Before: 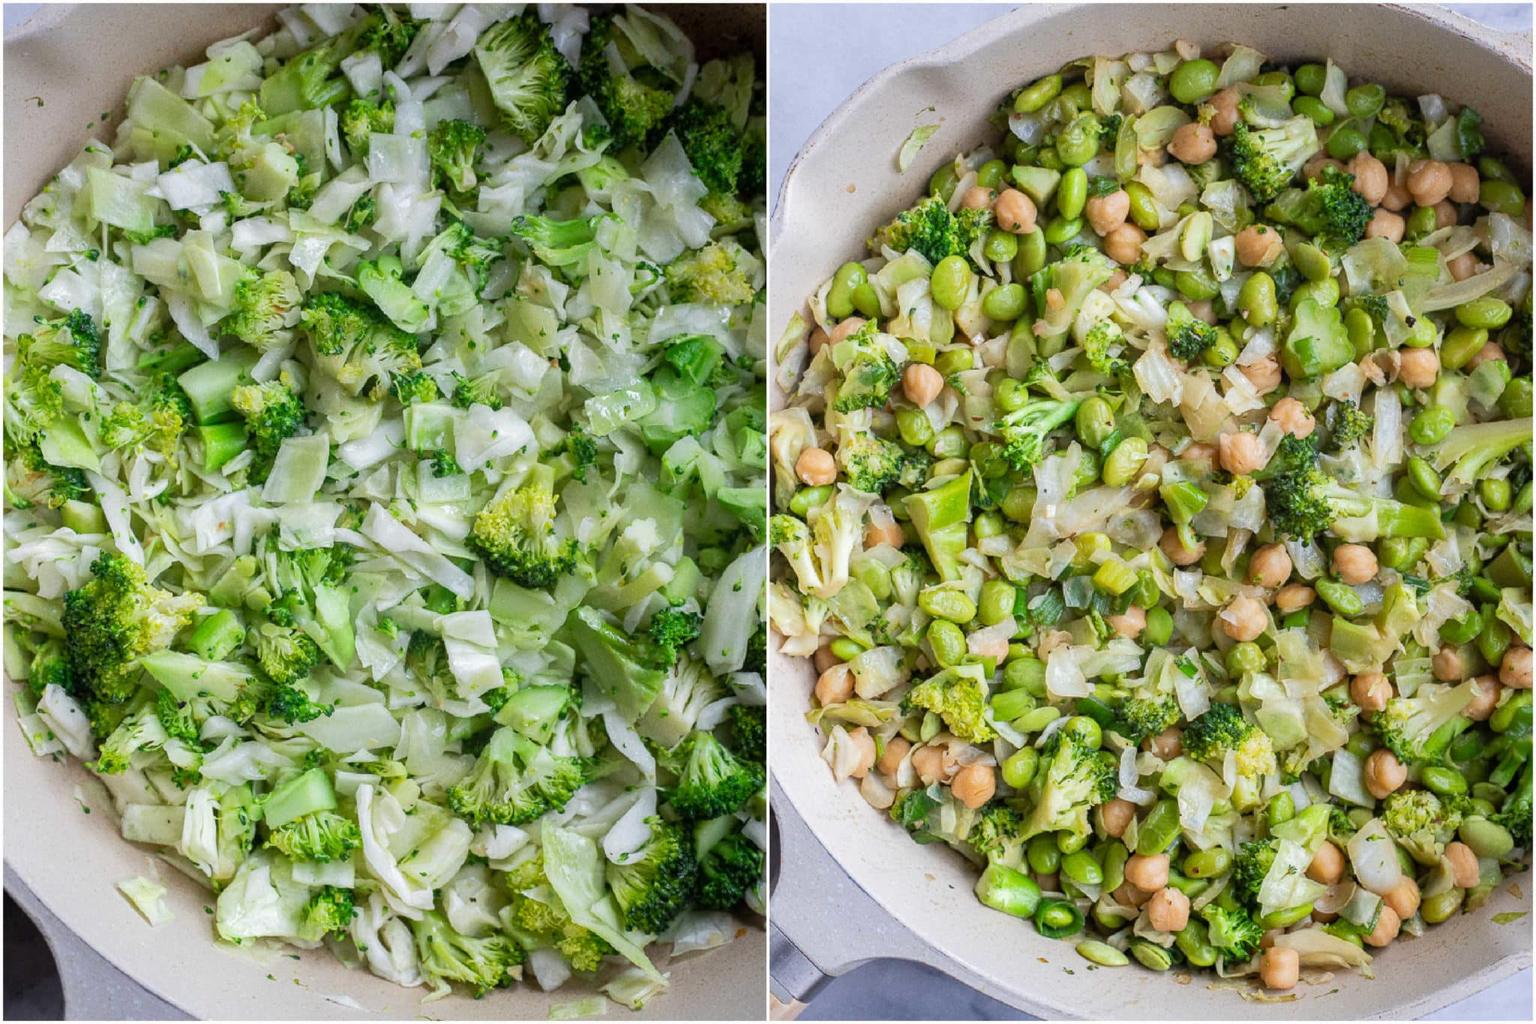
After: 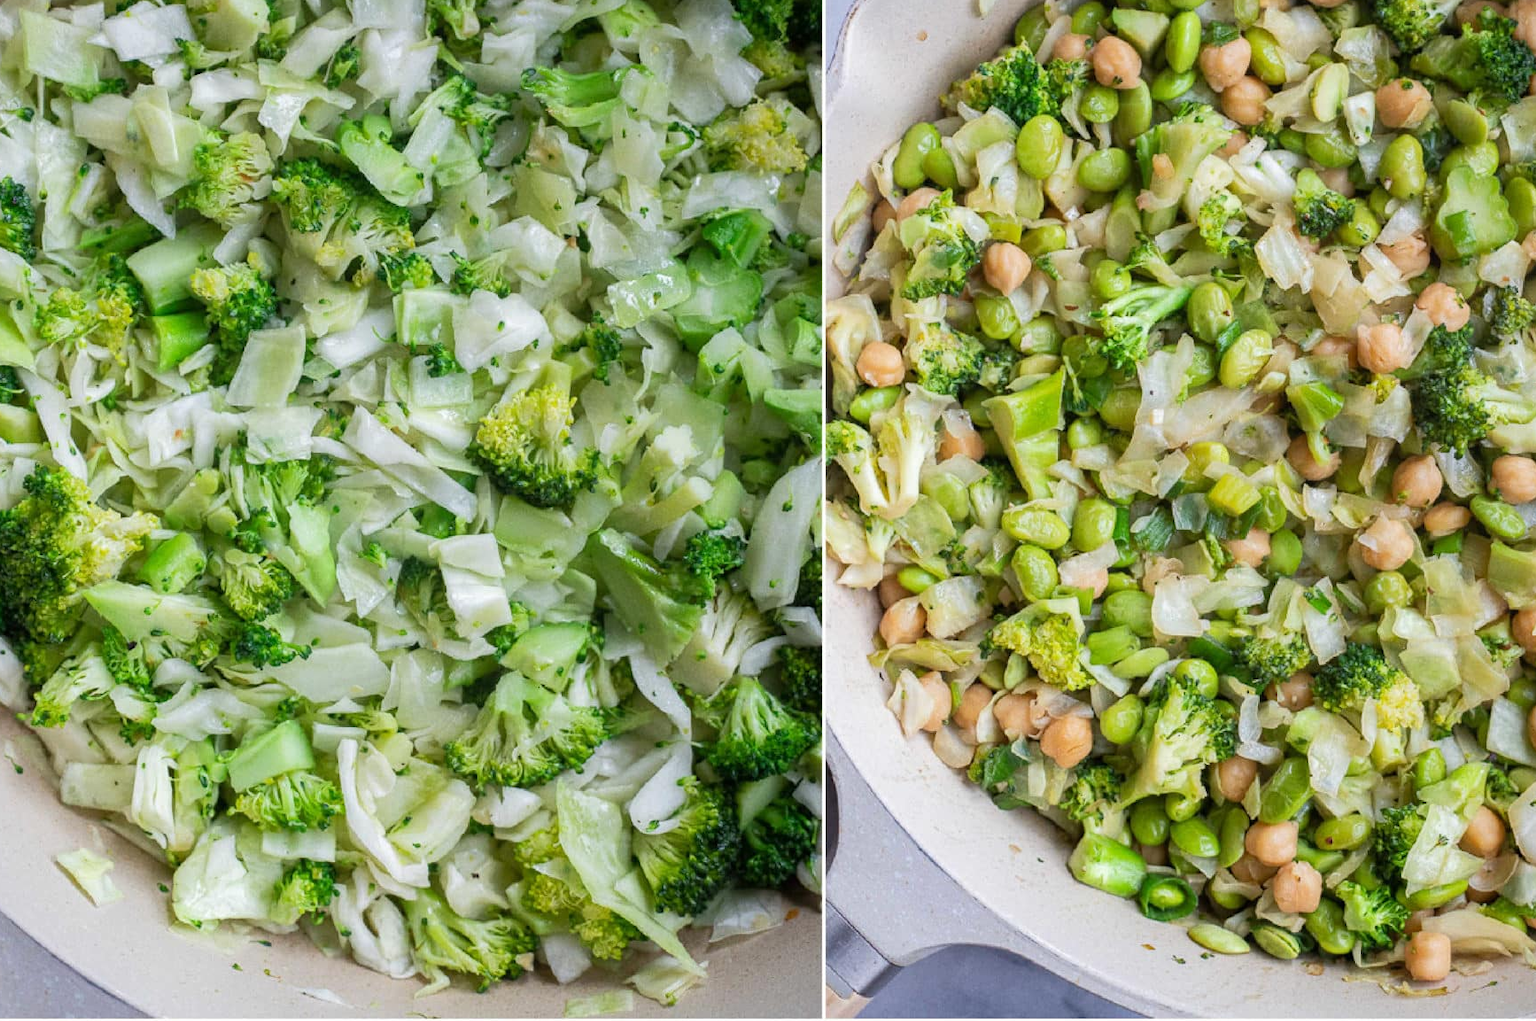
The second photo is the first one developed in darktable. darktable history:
crop and rotate: left 4.621%, top 15.496%, right 10.71%
